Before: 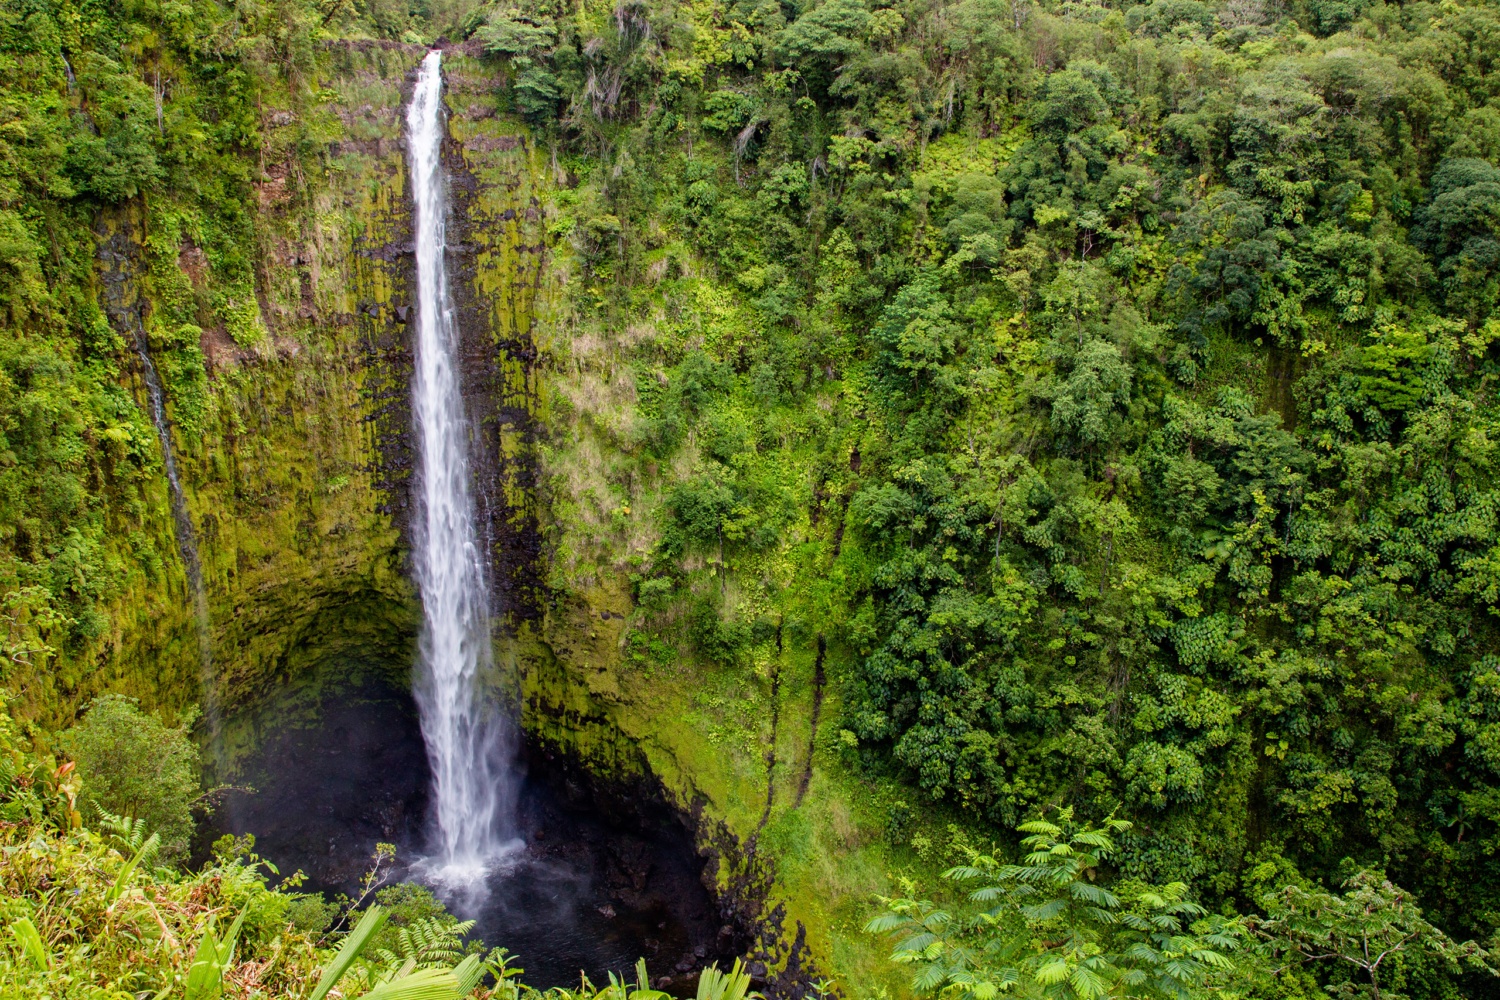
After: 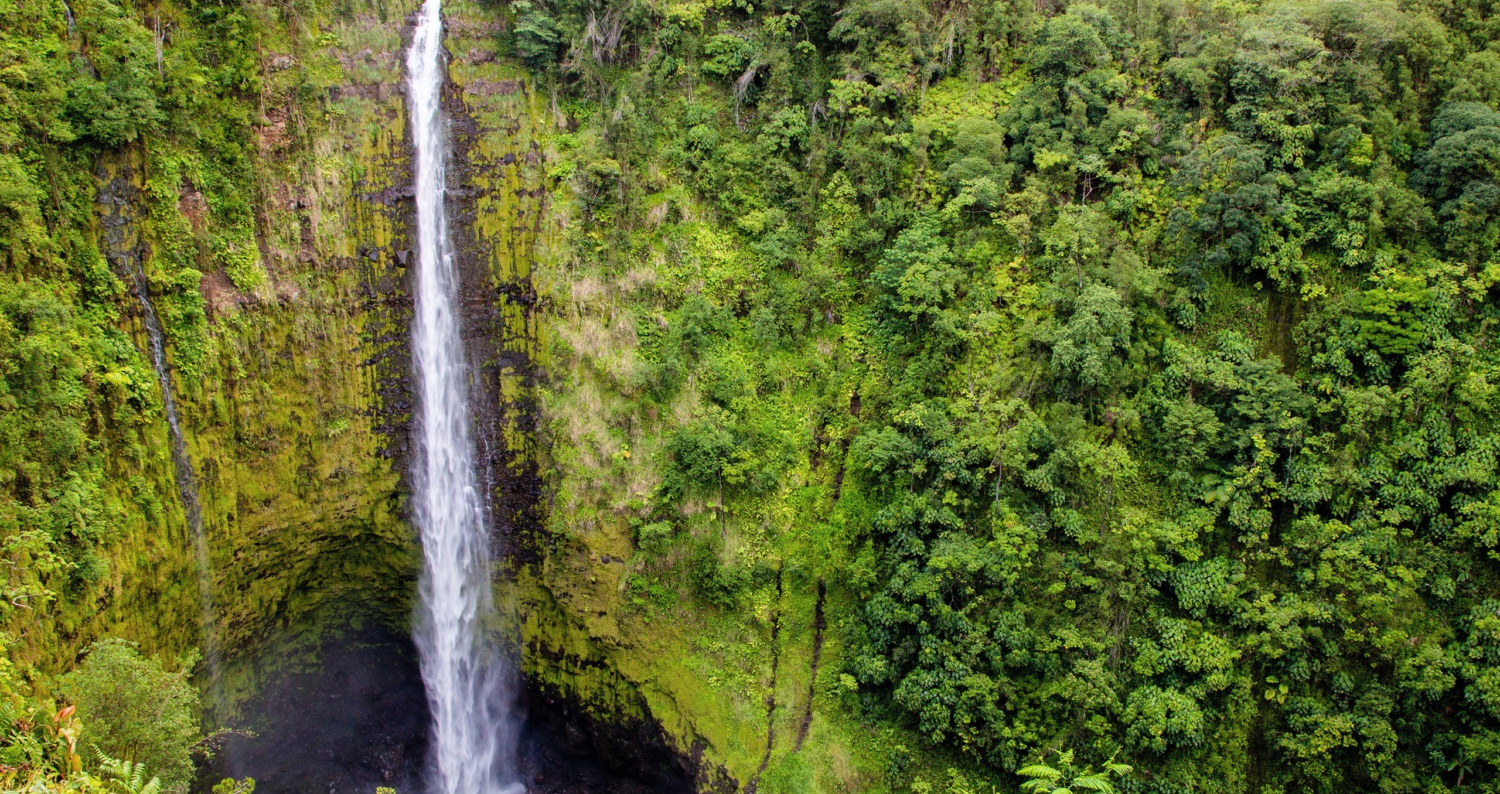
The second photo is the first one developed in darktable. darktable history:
crop and rotate: top 5.663%, bottom 14.915%
contrast brightness saturation: contrast 0.053, brightness 0.062, saturation 0.012
